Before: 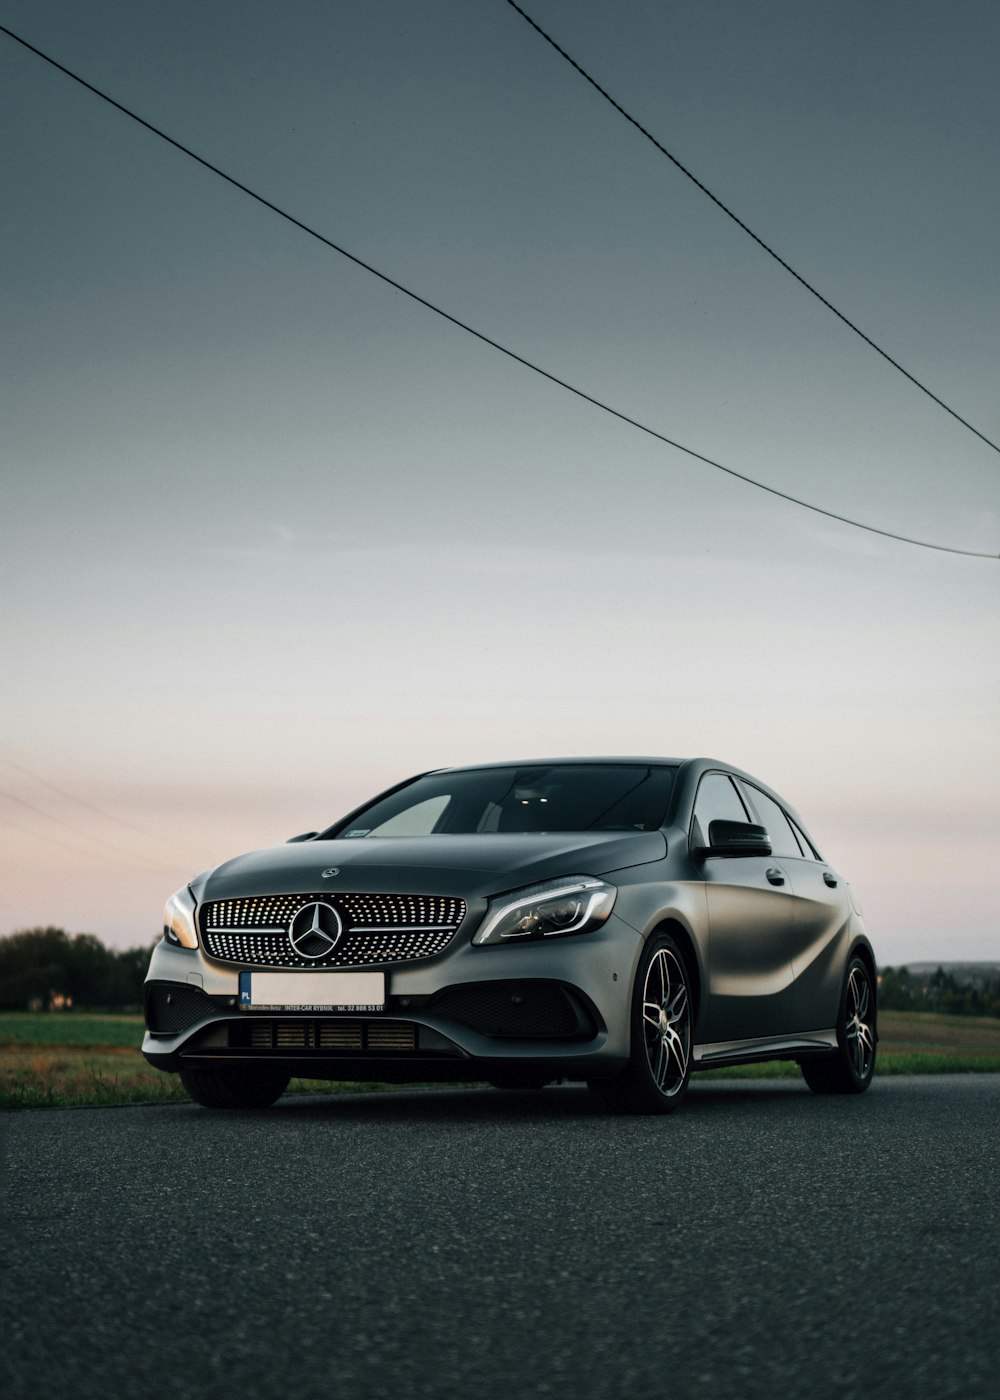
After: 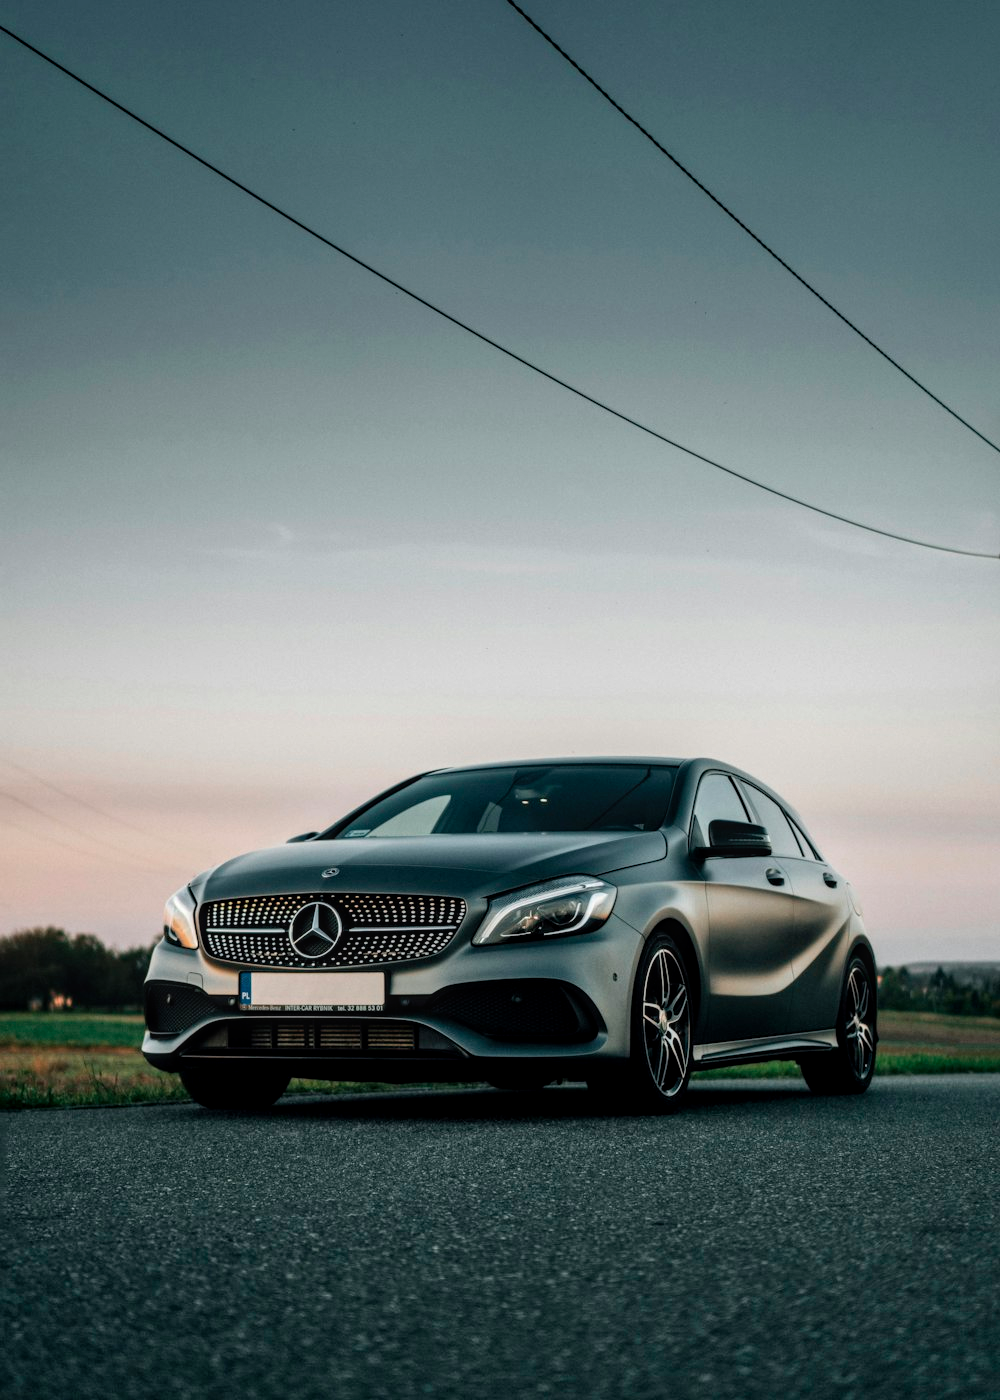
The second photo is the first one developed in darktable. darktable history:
local contrast: on, module defaults
shadows and highlights: shadows 37.27, highlights -28.18, soften with gaussian
